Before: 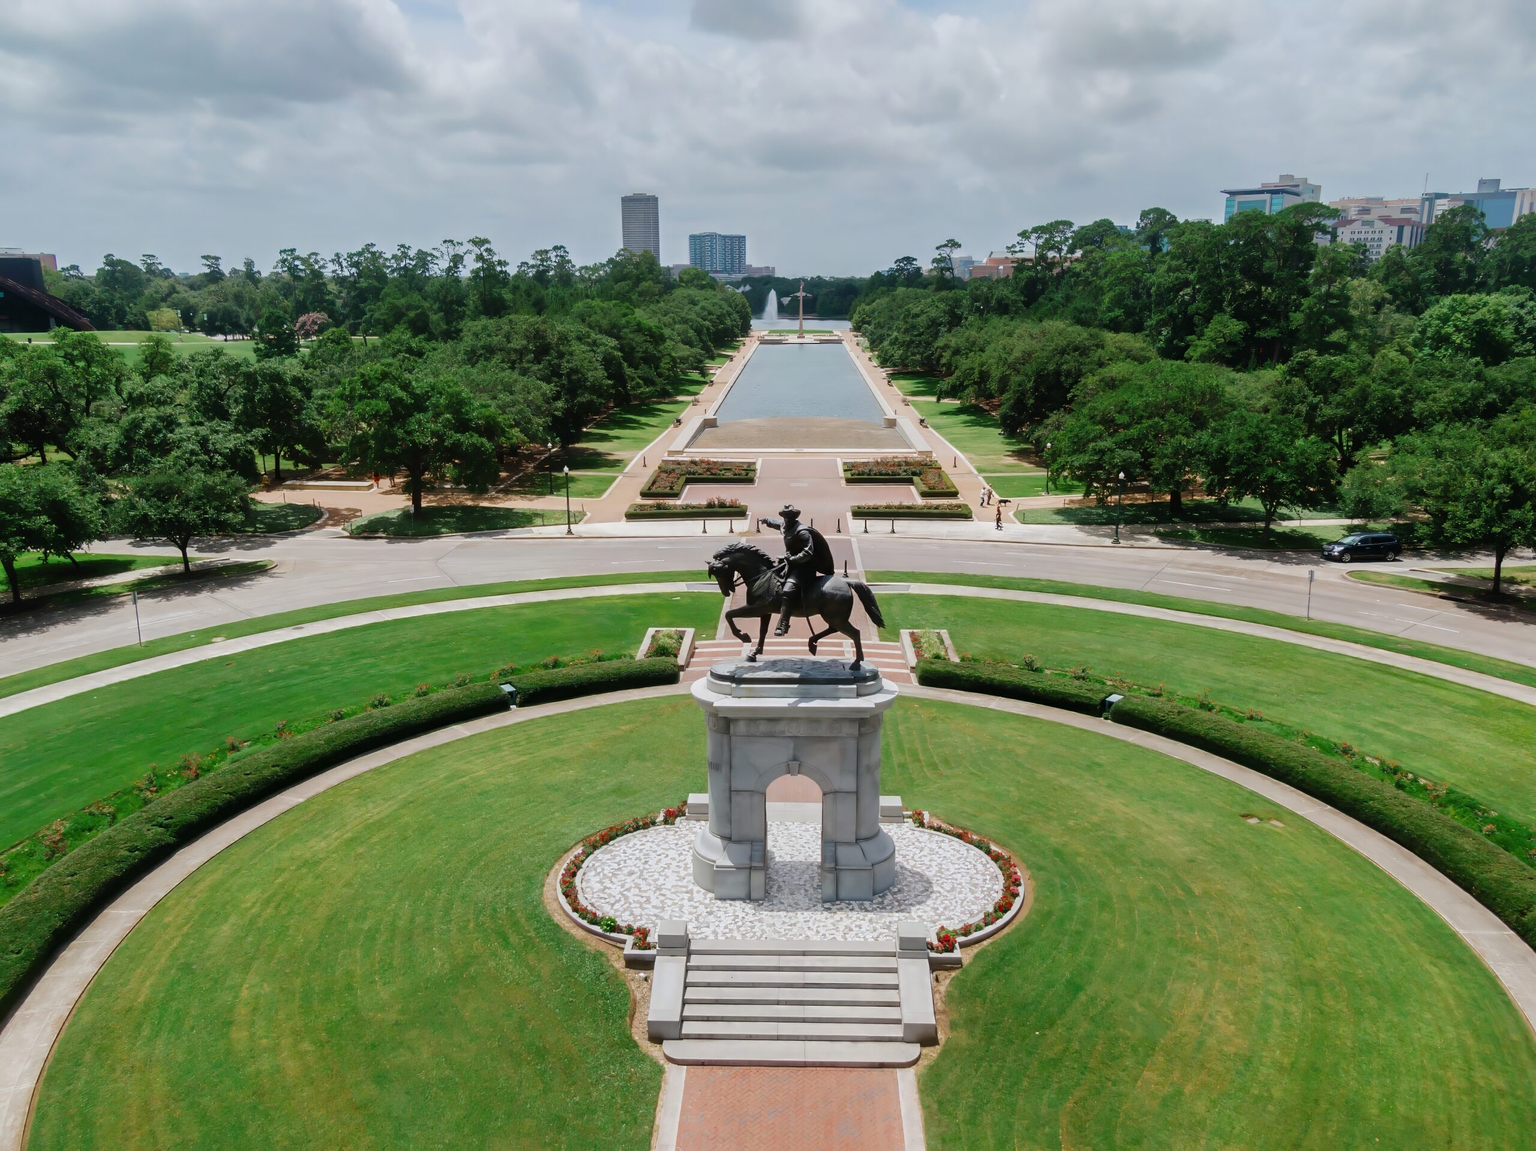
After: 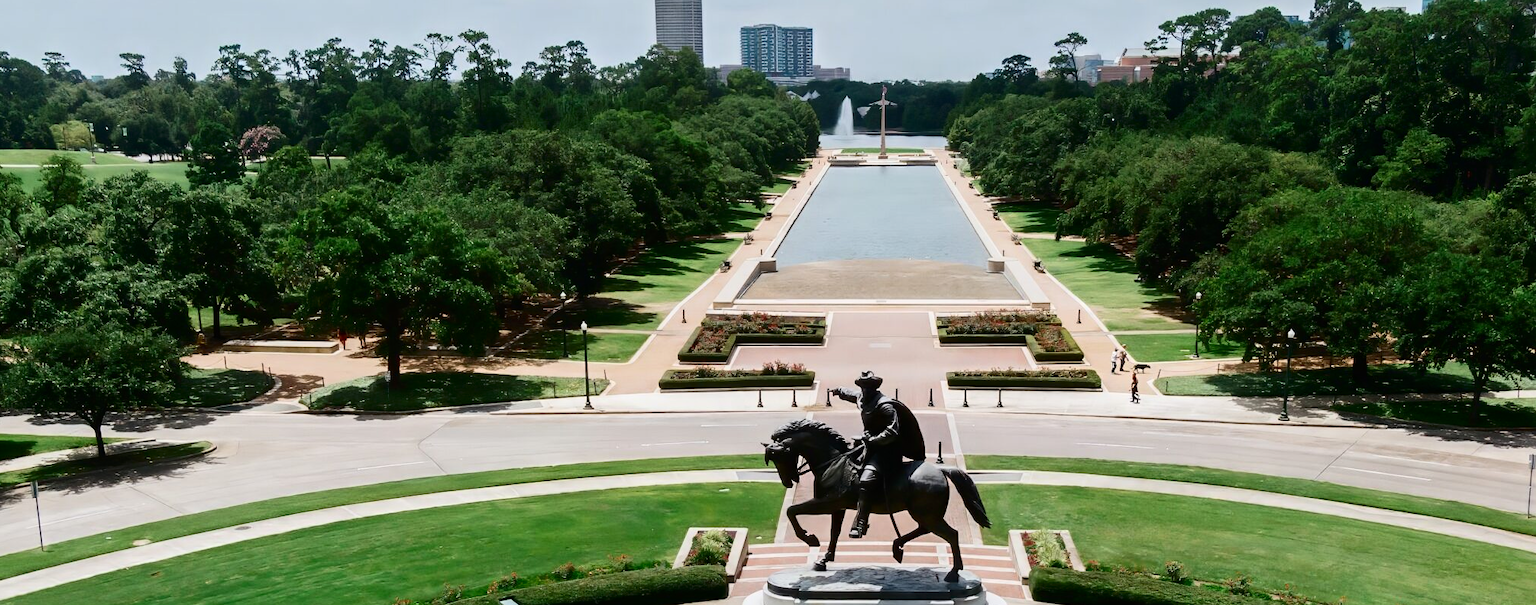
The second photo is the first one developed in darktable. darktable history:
contrast brightness saturation: contrast 0.277
crop: left 7.017%, top 18.561%, right 14.404%, bottom 40.067%
